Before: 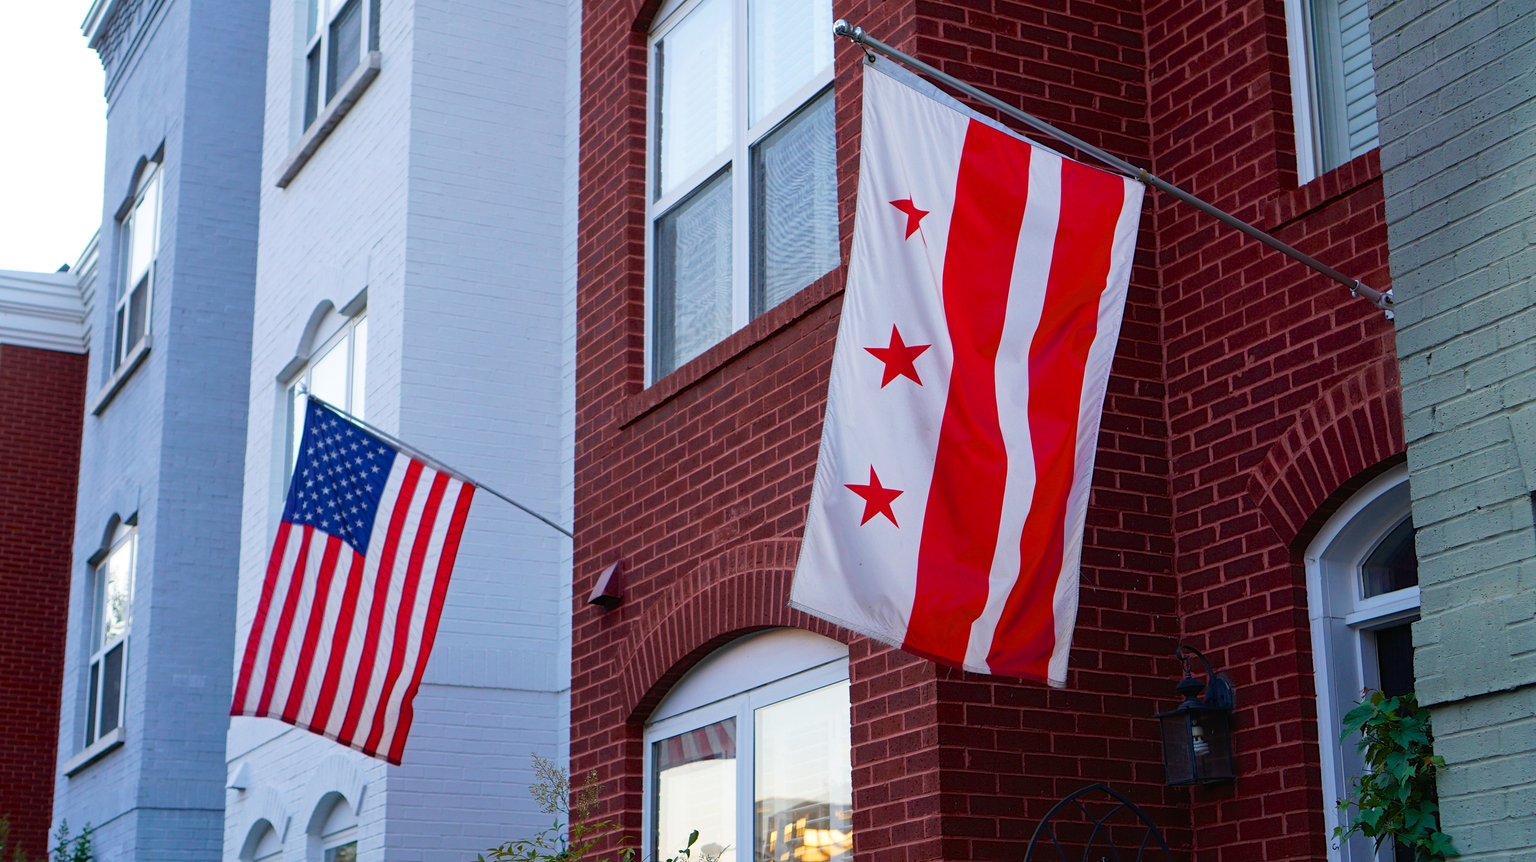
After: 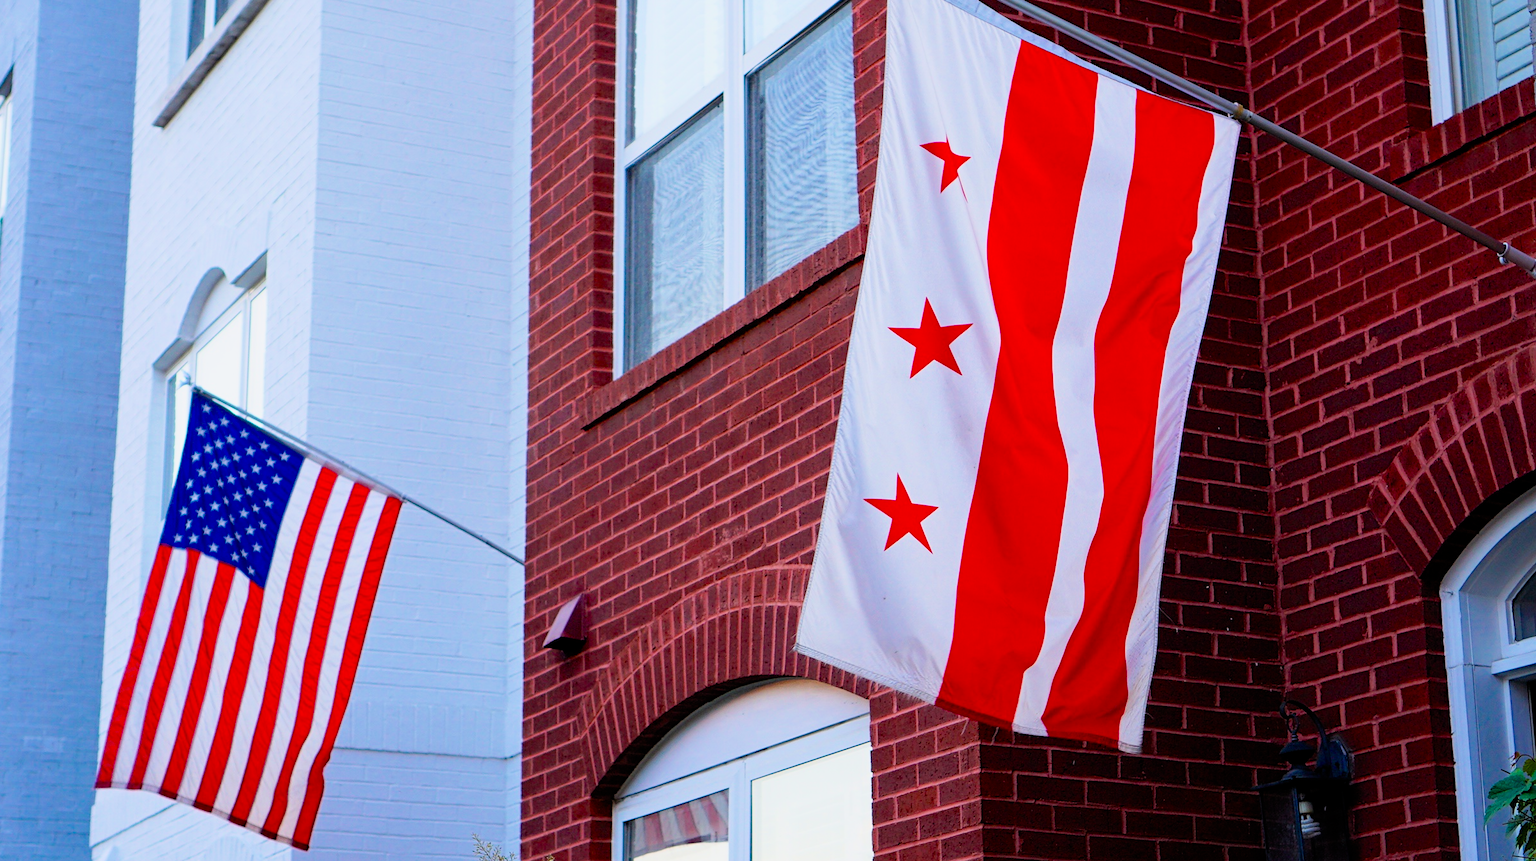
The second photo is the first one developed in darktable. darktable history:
white balance: red 1, blue 1
crop and rotate: left 10.071%, top 10.071%, right 10.02%, bottom 10.02%
filmic rgb: black relative exposure -7.75 EV, white relative exposure 4.4 EV, threshold 3 EV, target black luminance 0%, hardness 3.76, latitude 50.51%, contrast 1.074, highlights saturation mix 10%, shadows ↔ highlights balance -0.22%, color science v4 (2020), enable highlight reconstruction true
exposure: black level correction 0, exposure 0.7 EV, compensate exposure bias true, compensate highlight preservation false
